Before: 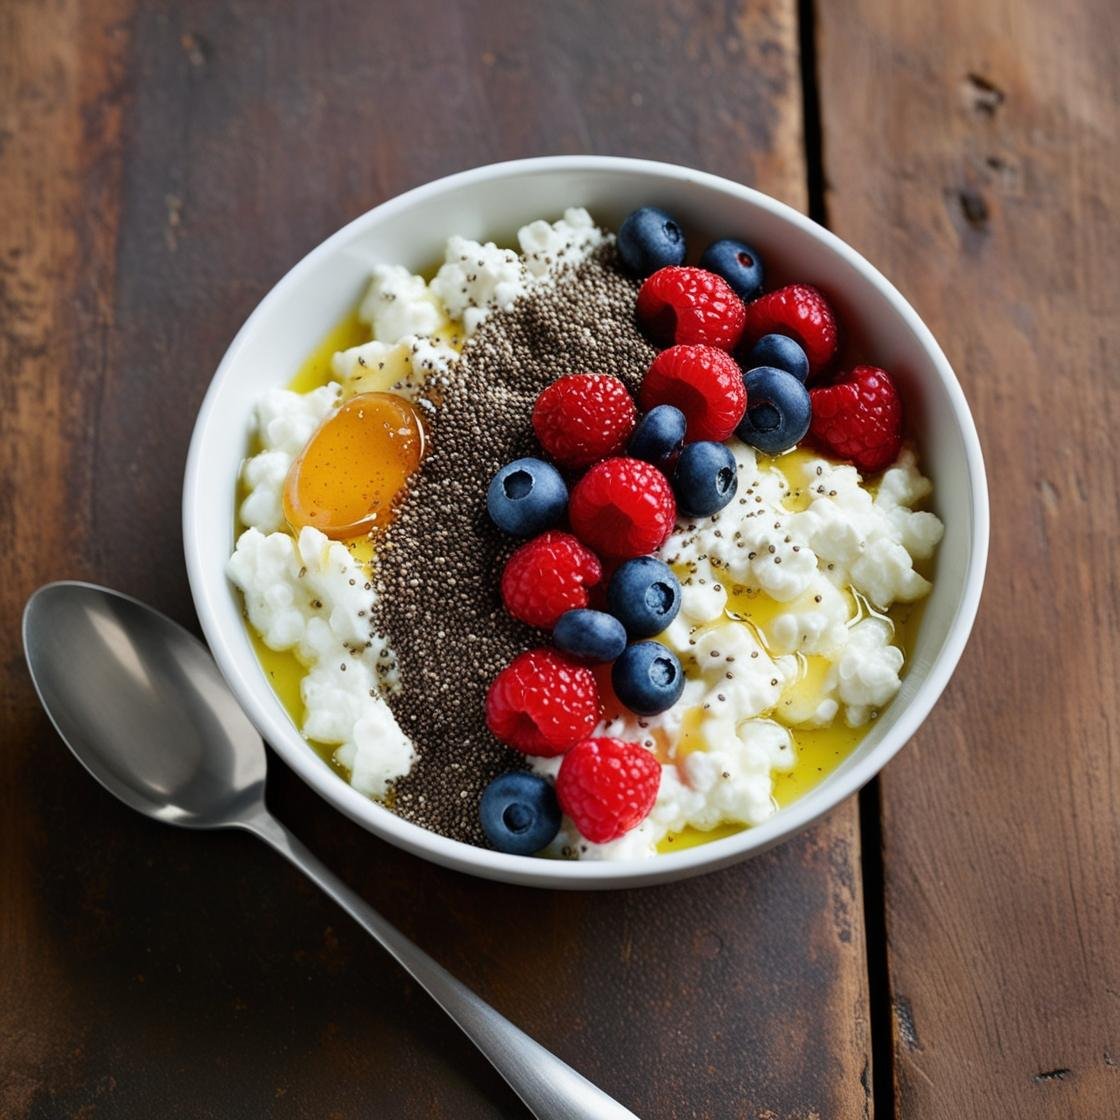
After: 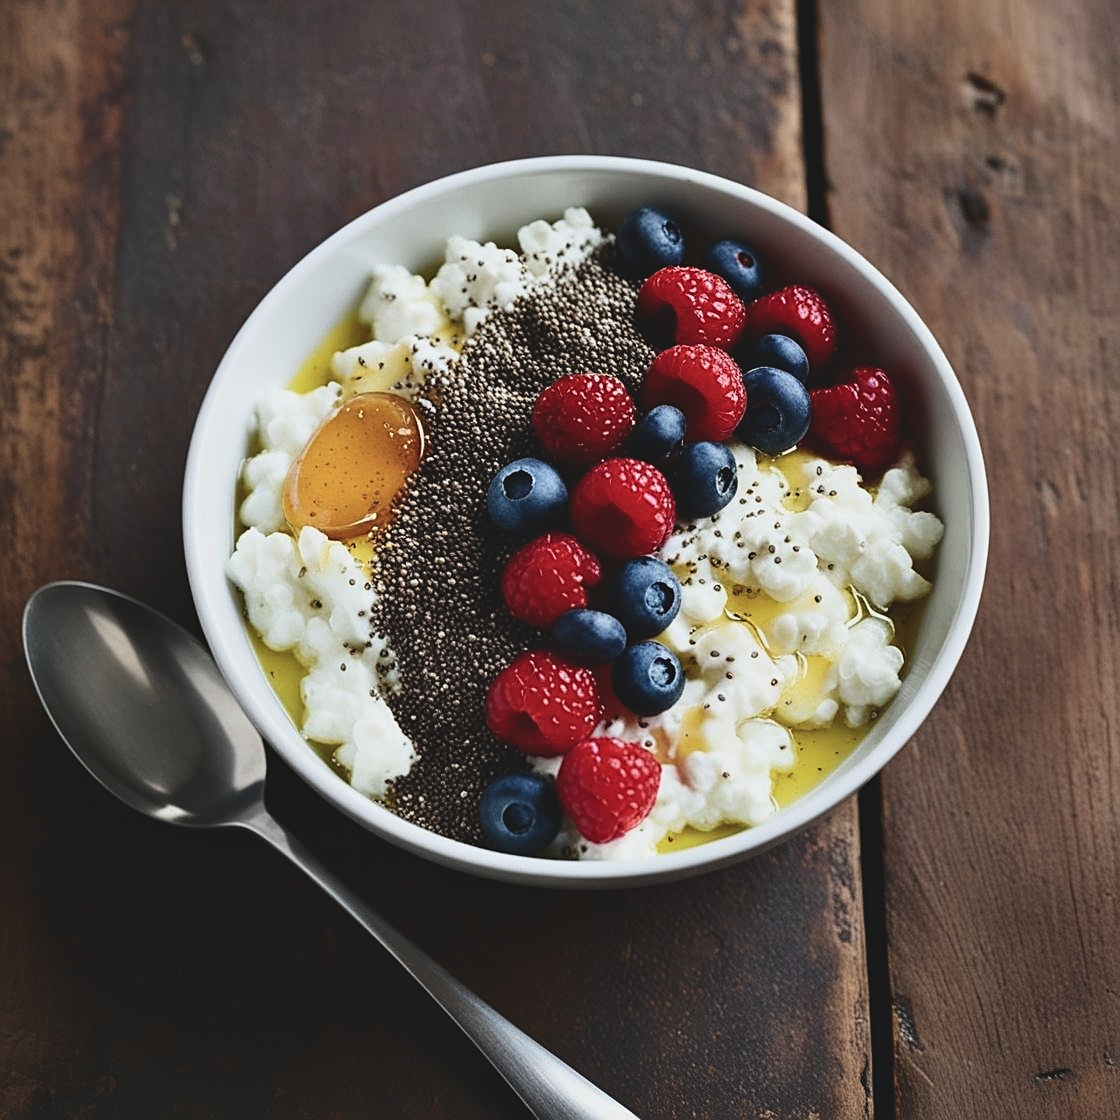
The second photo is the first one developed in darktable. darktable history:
sharpen: on, module defaults
contrast equalizer: octaves 7, y [[0.6 ×6], [0.55 ×6], [0 ×6], [0 ×6], [0 ×6]], mix 0.15
exposure: black level correction -0.036, exposure -0.497 EV, compensate highlight preservation false
contrast brightness saturation: contrast 0.28
